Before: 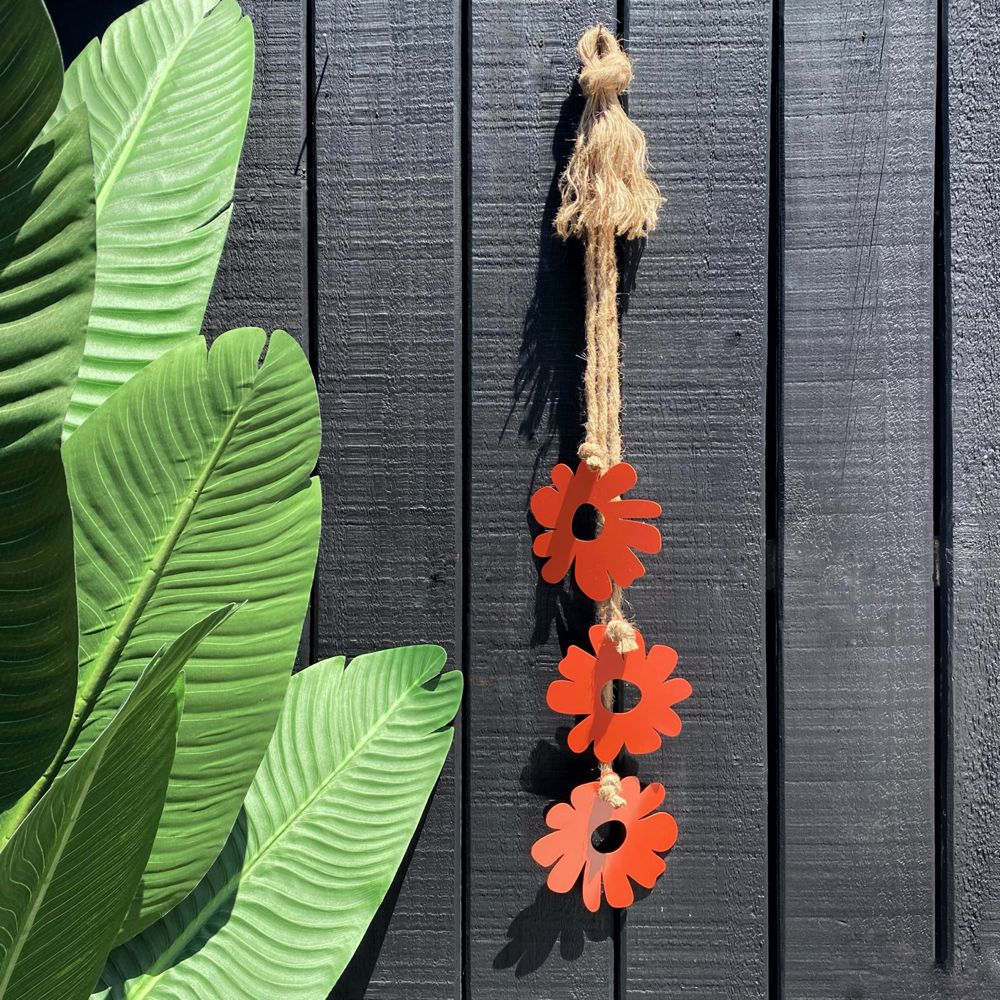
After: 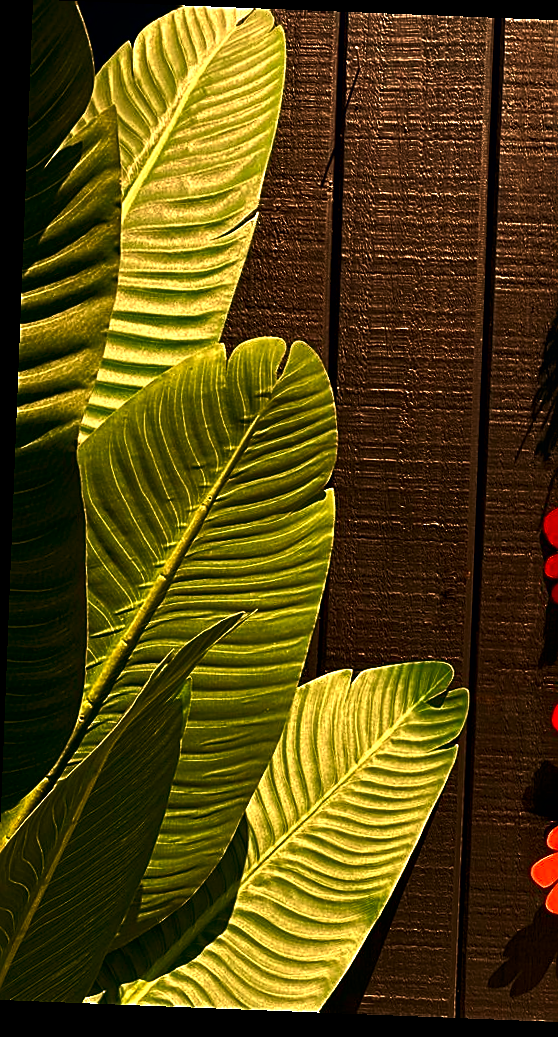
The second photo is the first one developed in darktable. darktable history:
contrast brightness saturation: brightness -0.25, saturation 0.2
sharpen: amount 0.75
rotate and perspective: rotation 2.27°, automatic cropping off
white balance: red 1.467, blue 0.684
rgb curve: curves: ch0 [(0, 0) (0.415, 0.237) (1, 1)]
crop: left 0.587%, right 45.588%, bottom 0.086%
